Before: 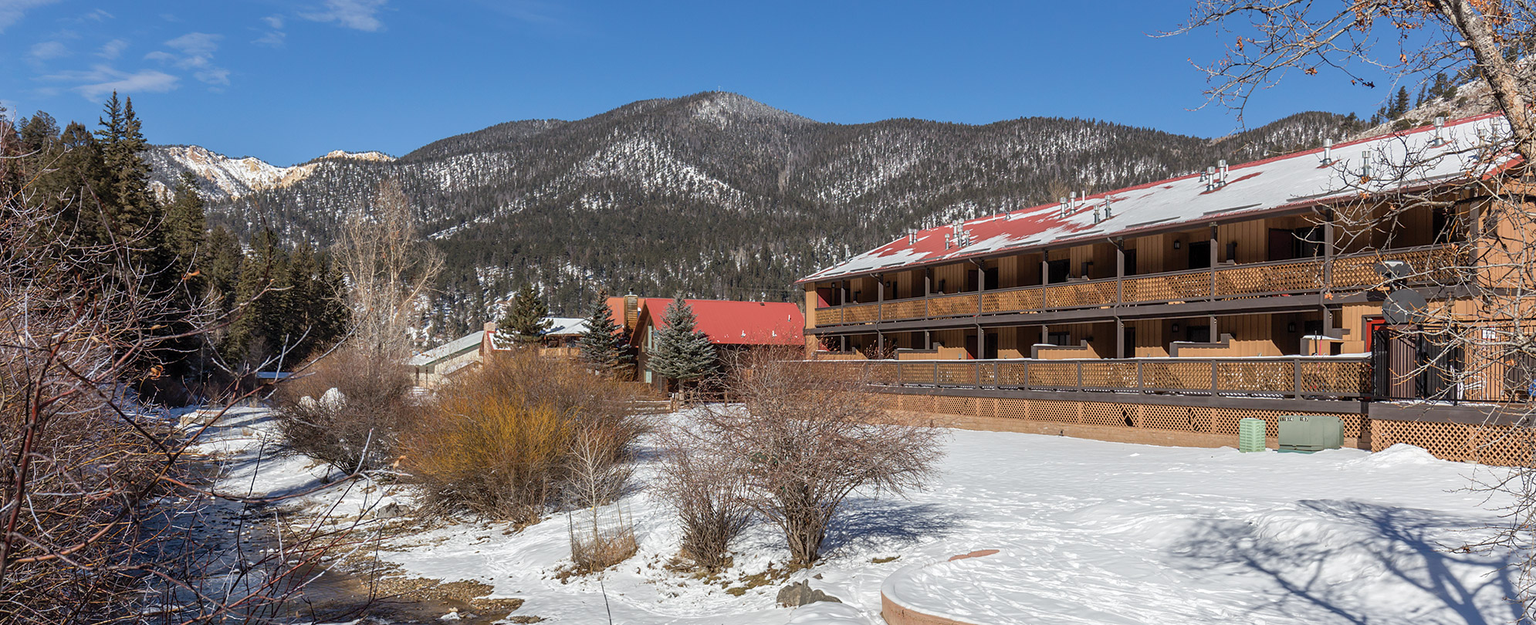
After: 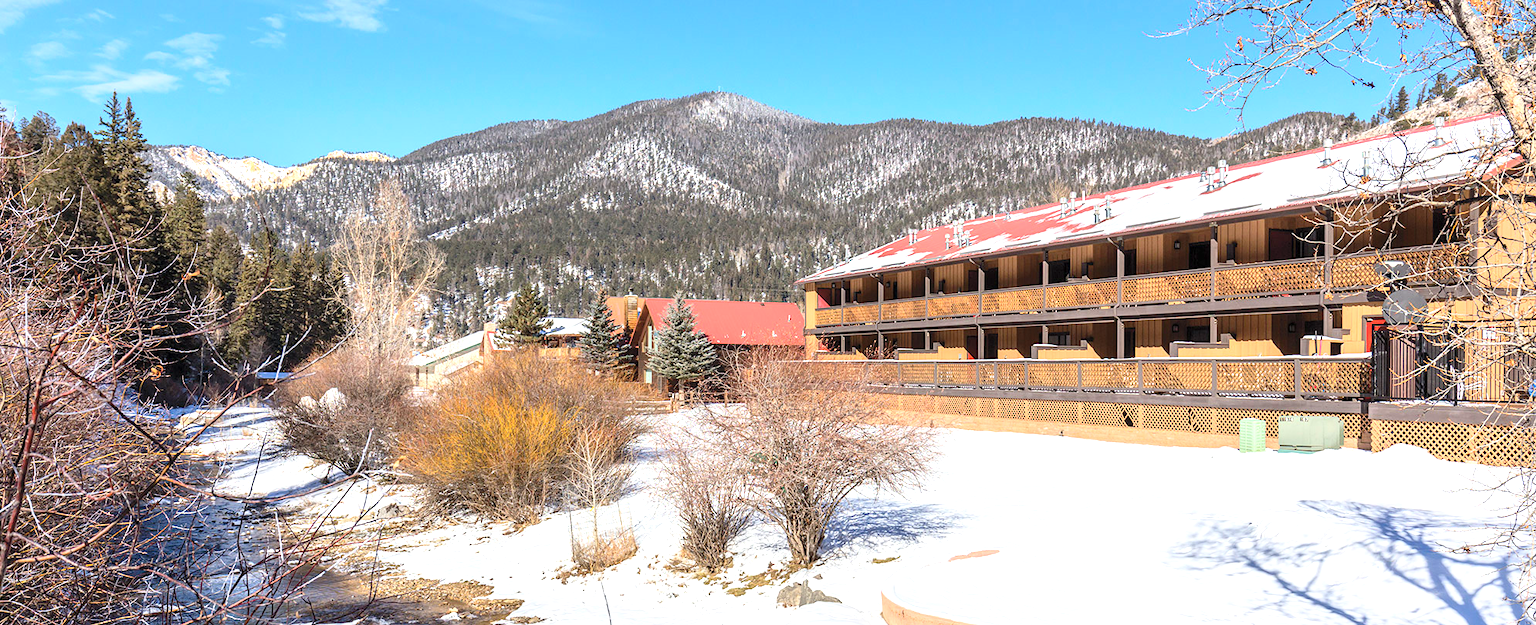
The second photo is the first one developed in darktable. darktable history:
exposure: exposure 0.95 EV, compensate highlight preservation false
contrast brightness saturation: contrast 0.2, brightness 0.16, saturation 0.22
